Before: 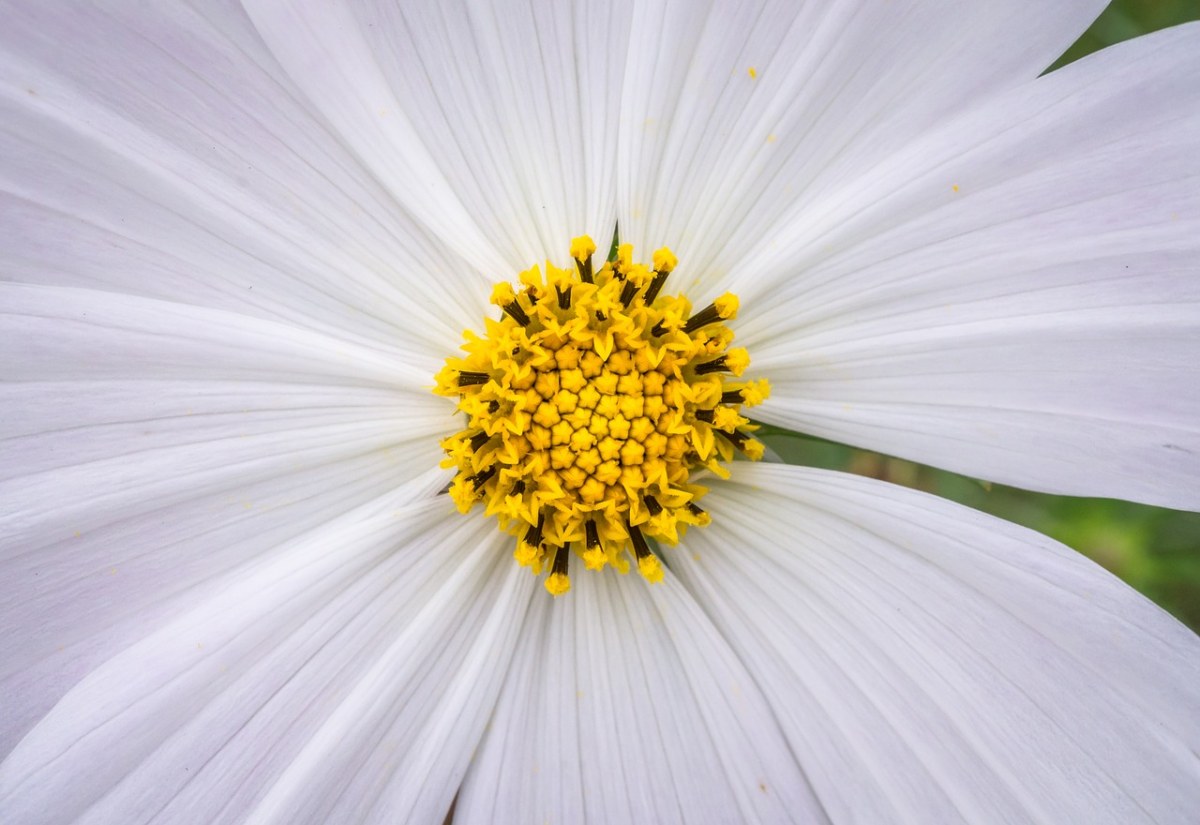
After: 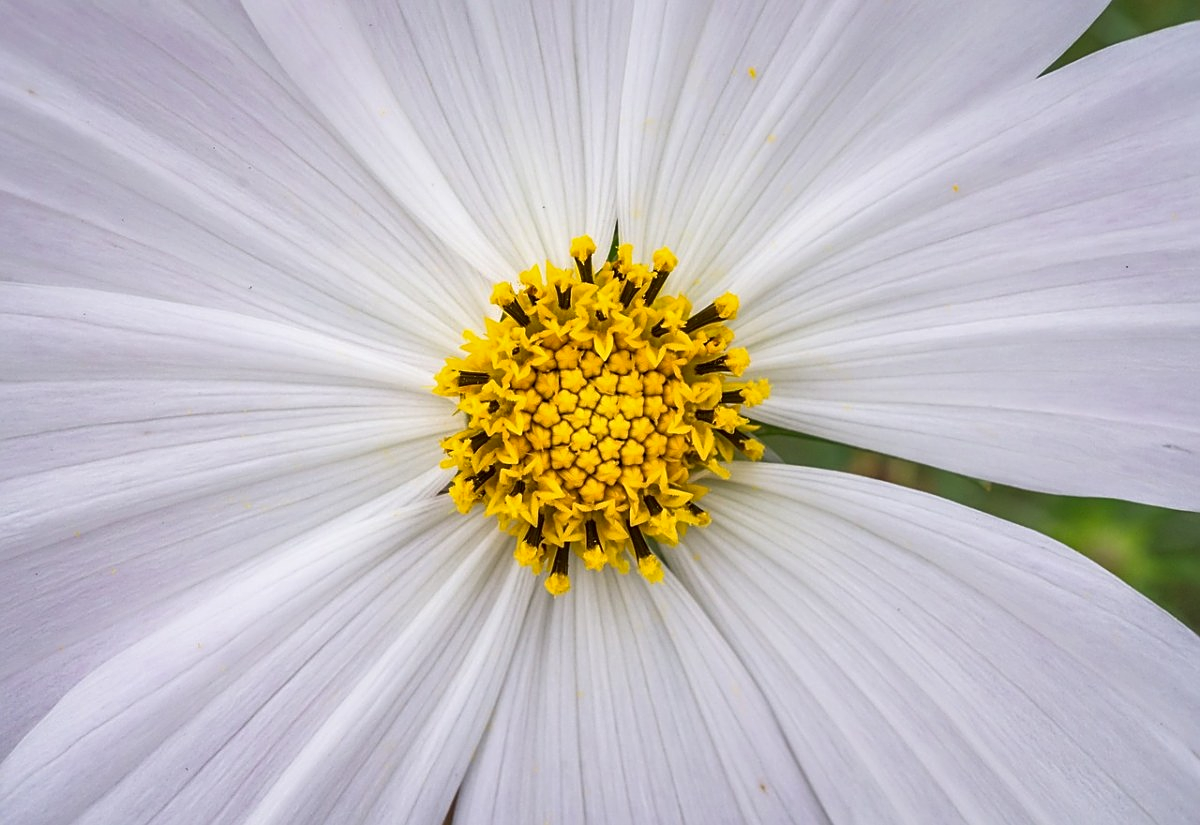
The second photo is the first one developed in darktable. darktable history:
sharpen: on, module defaults
shadows and highlights: shadows 20.98, highlights -36.77, soften with gaussian
